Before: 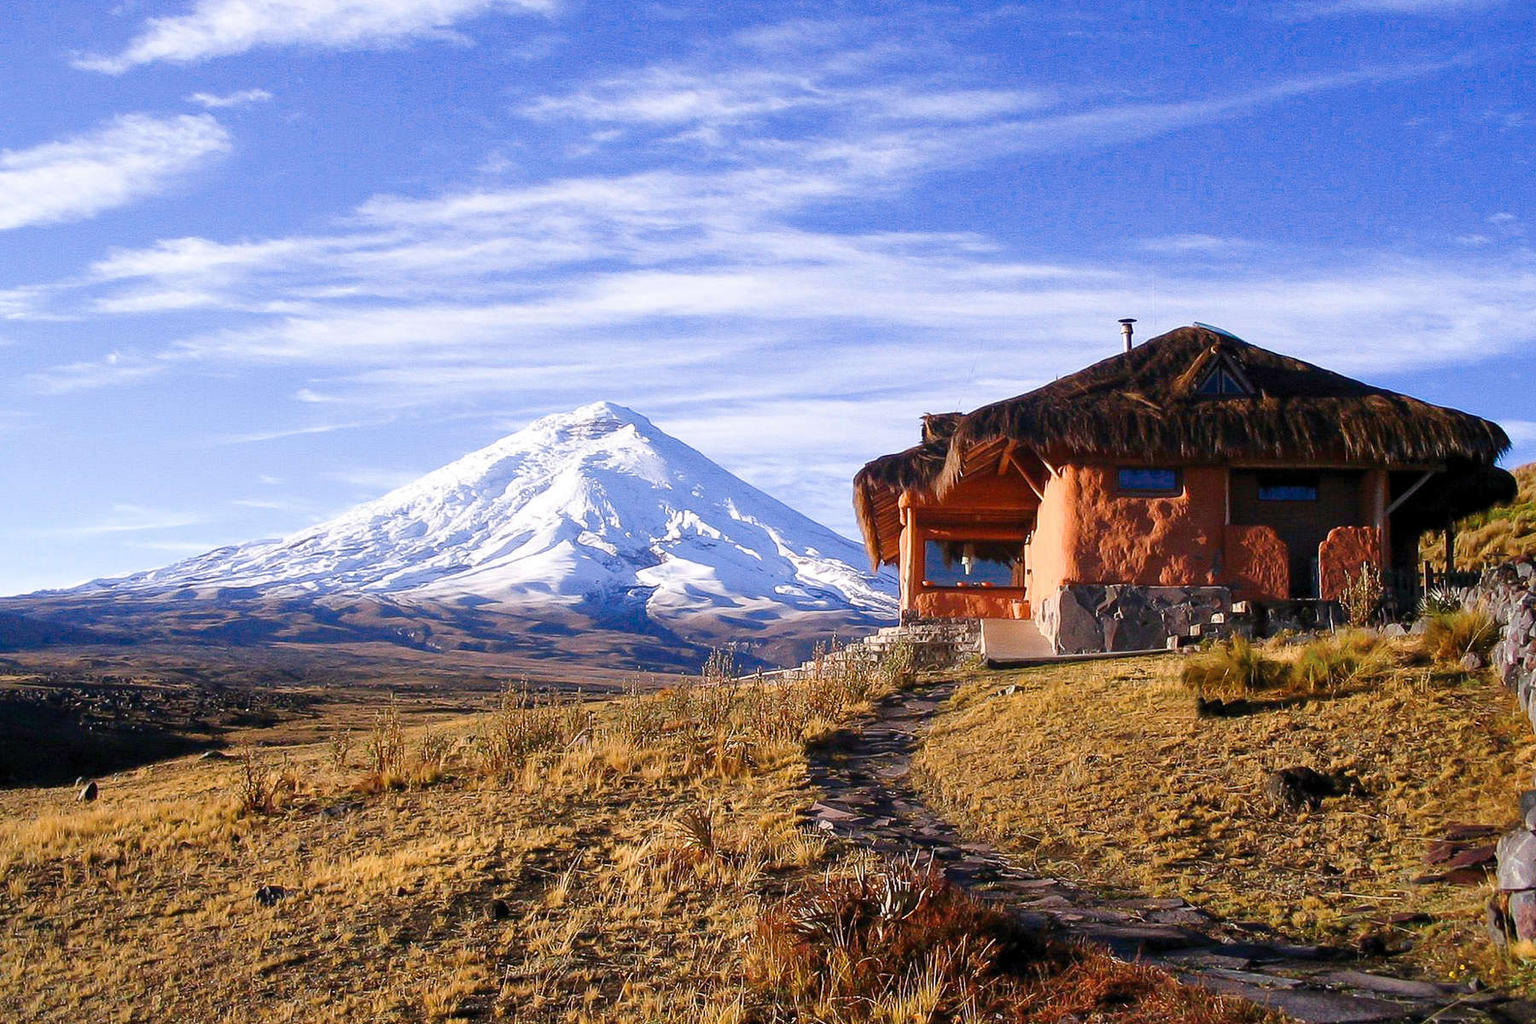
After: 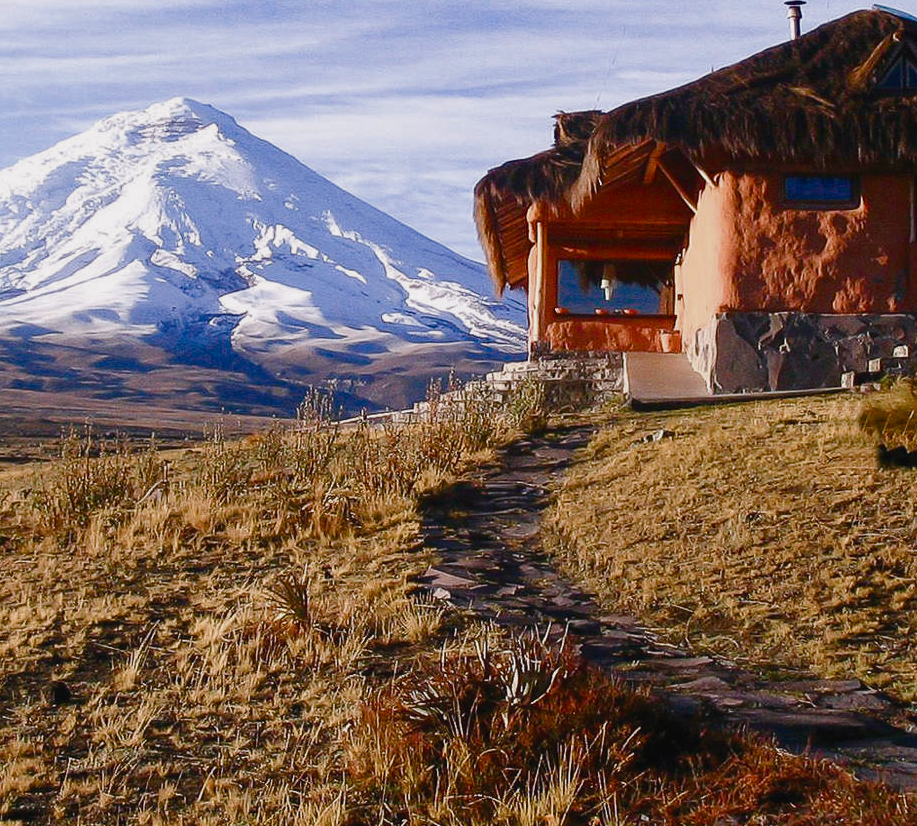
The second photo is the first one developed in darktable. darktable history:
color balance rgb: shadows lift › luminance -10%, shadows lift › chroma 1%, shadows lift › hue 113°, power › luminance -15%, highlights gain › chroma 0.2%, highlights gain › hue 333°, global offset › luminance 0.5%, perceptual saturation grading › global saturation 20%, perceptual saturation grading › highlights -50%, perceptual saturation grading › shadows 25%, contrast -10%
crop and rotate: left 29.237%, top 31.152%, right 19.807%
